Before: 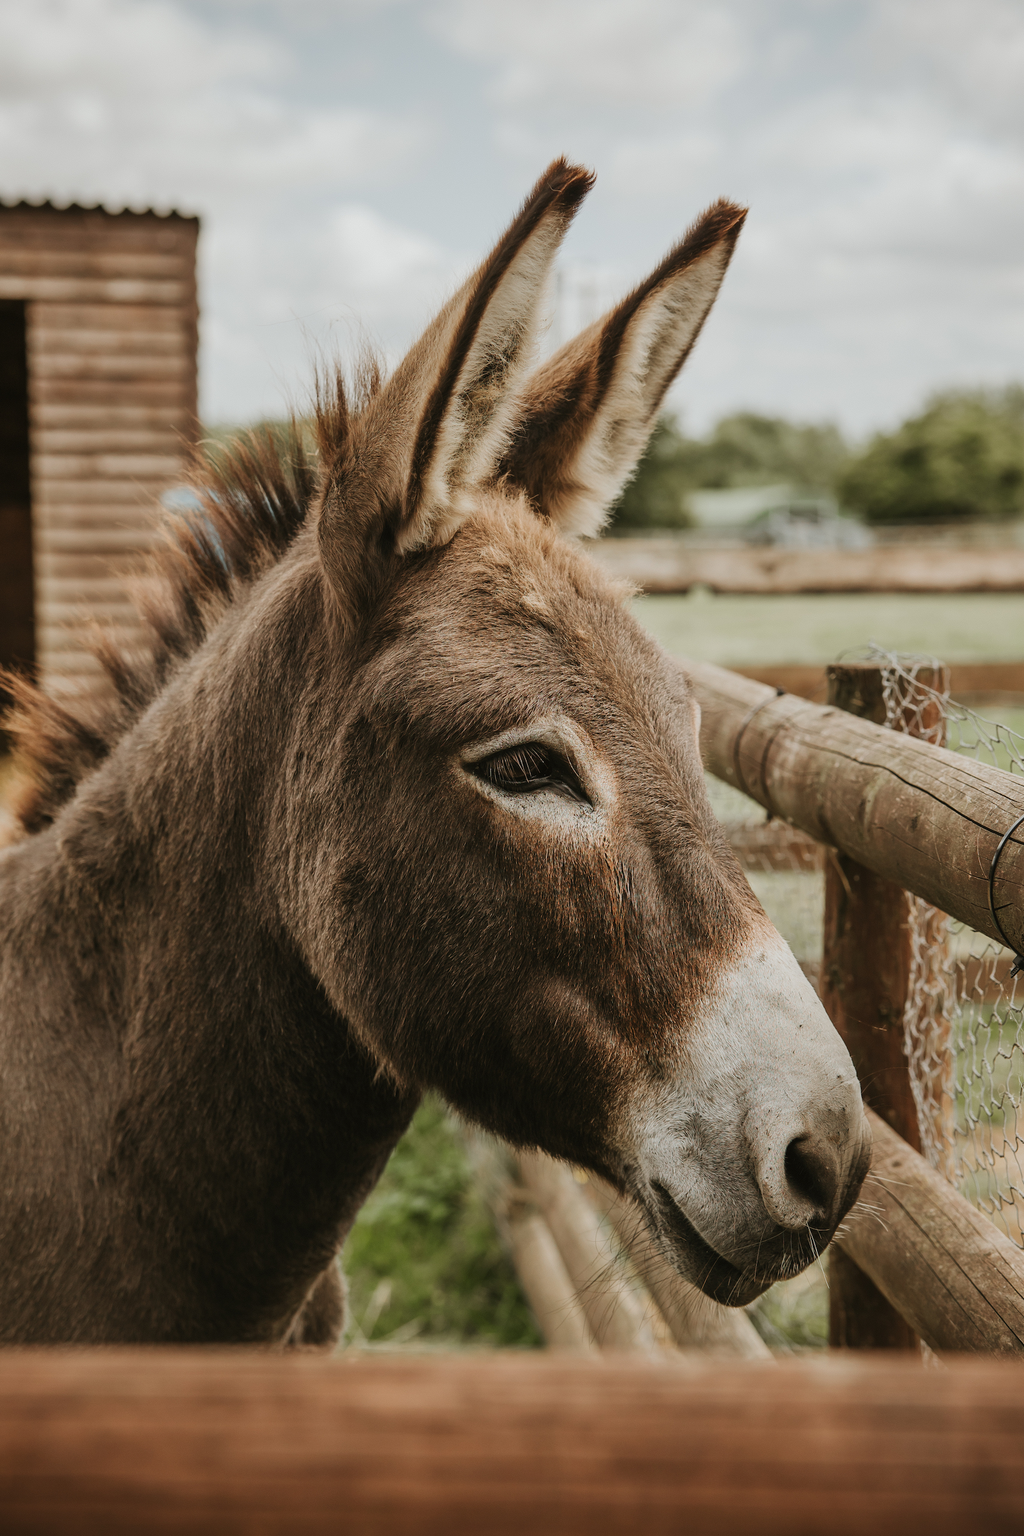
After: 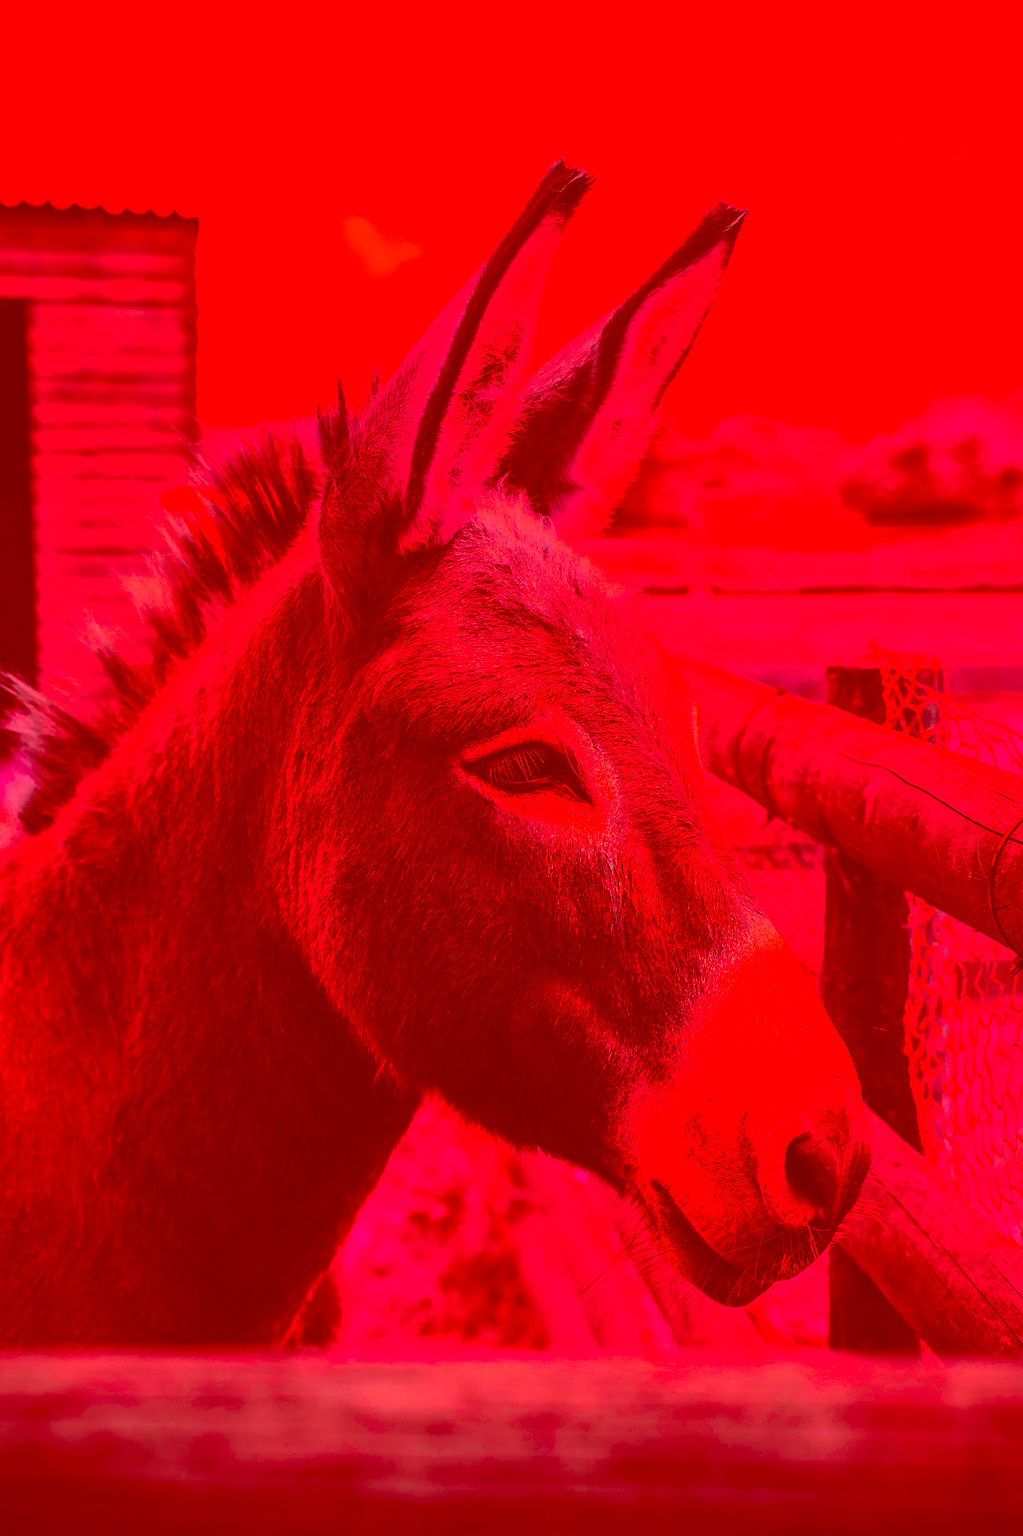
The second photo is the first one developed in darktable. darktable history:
color correction: highlights a* -39.35, highlights b* -39.83, shadows a* -39.59, shadows b* -39.26, saturation -2.98
tone equalizer: mask exposure compensation -0.494 EV
